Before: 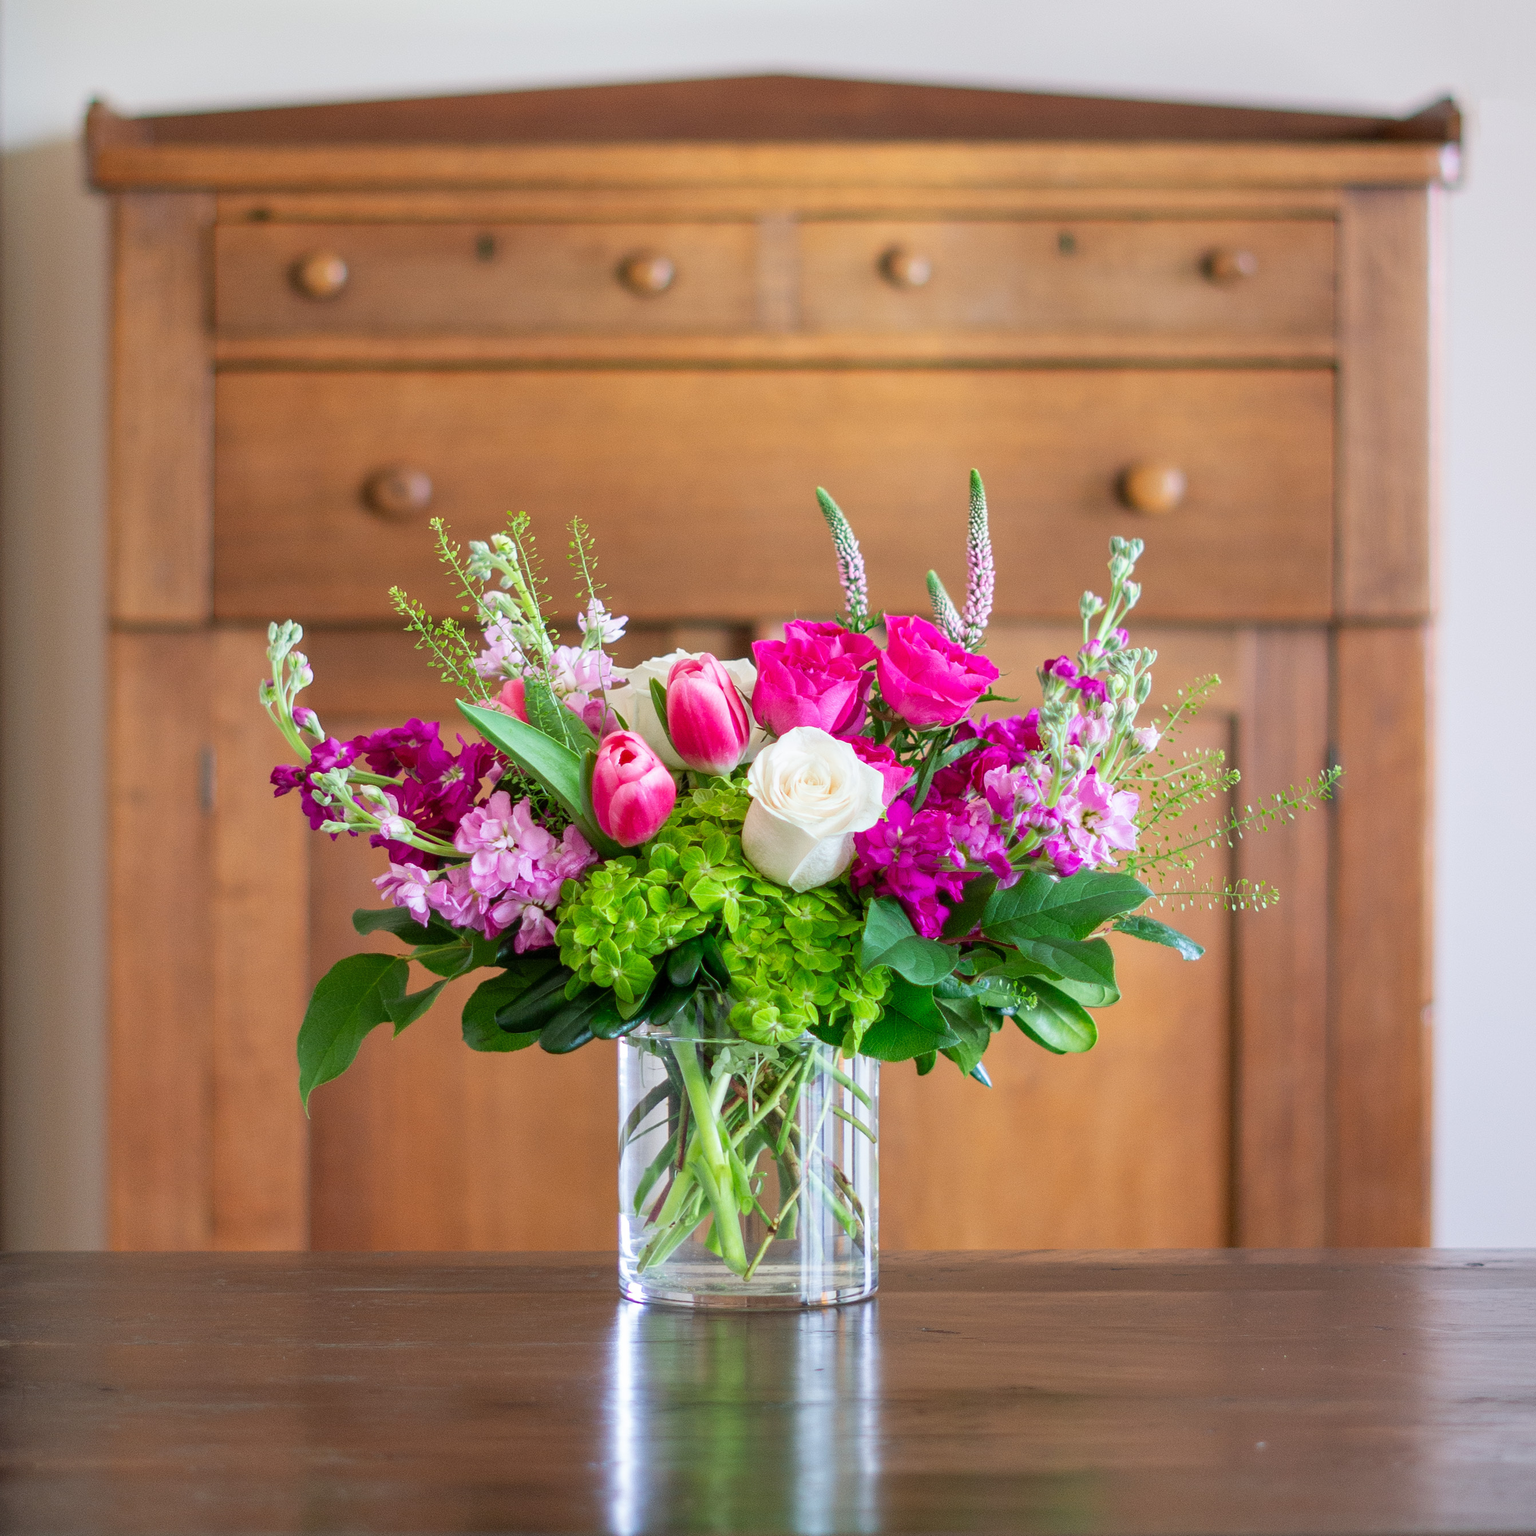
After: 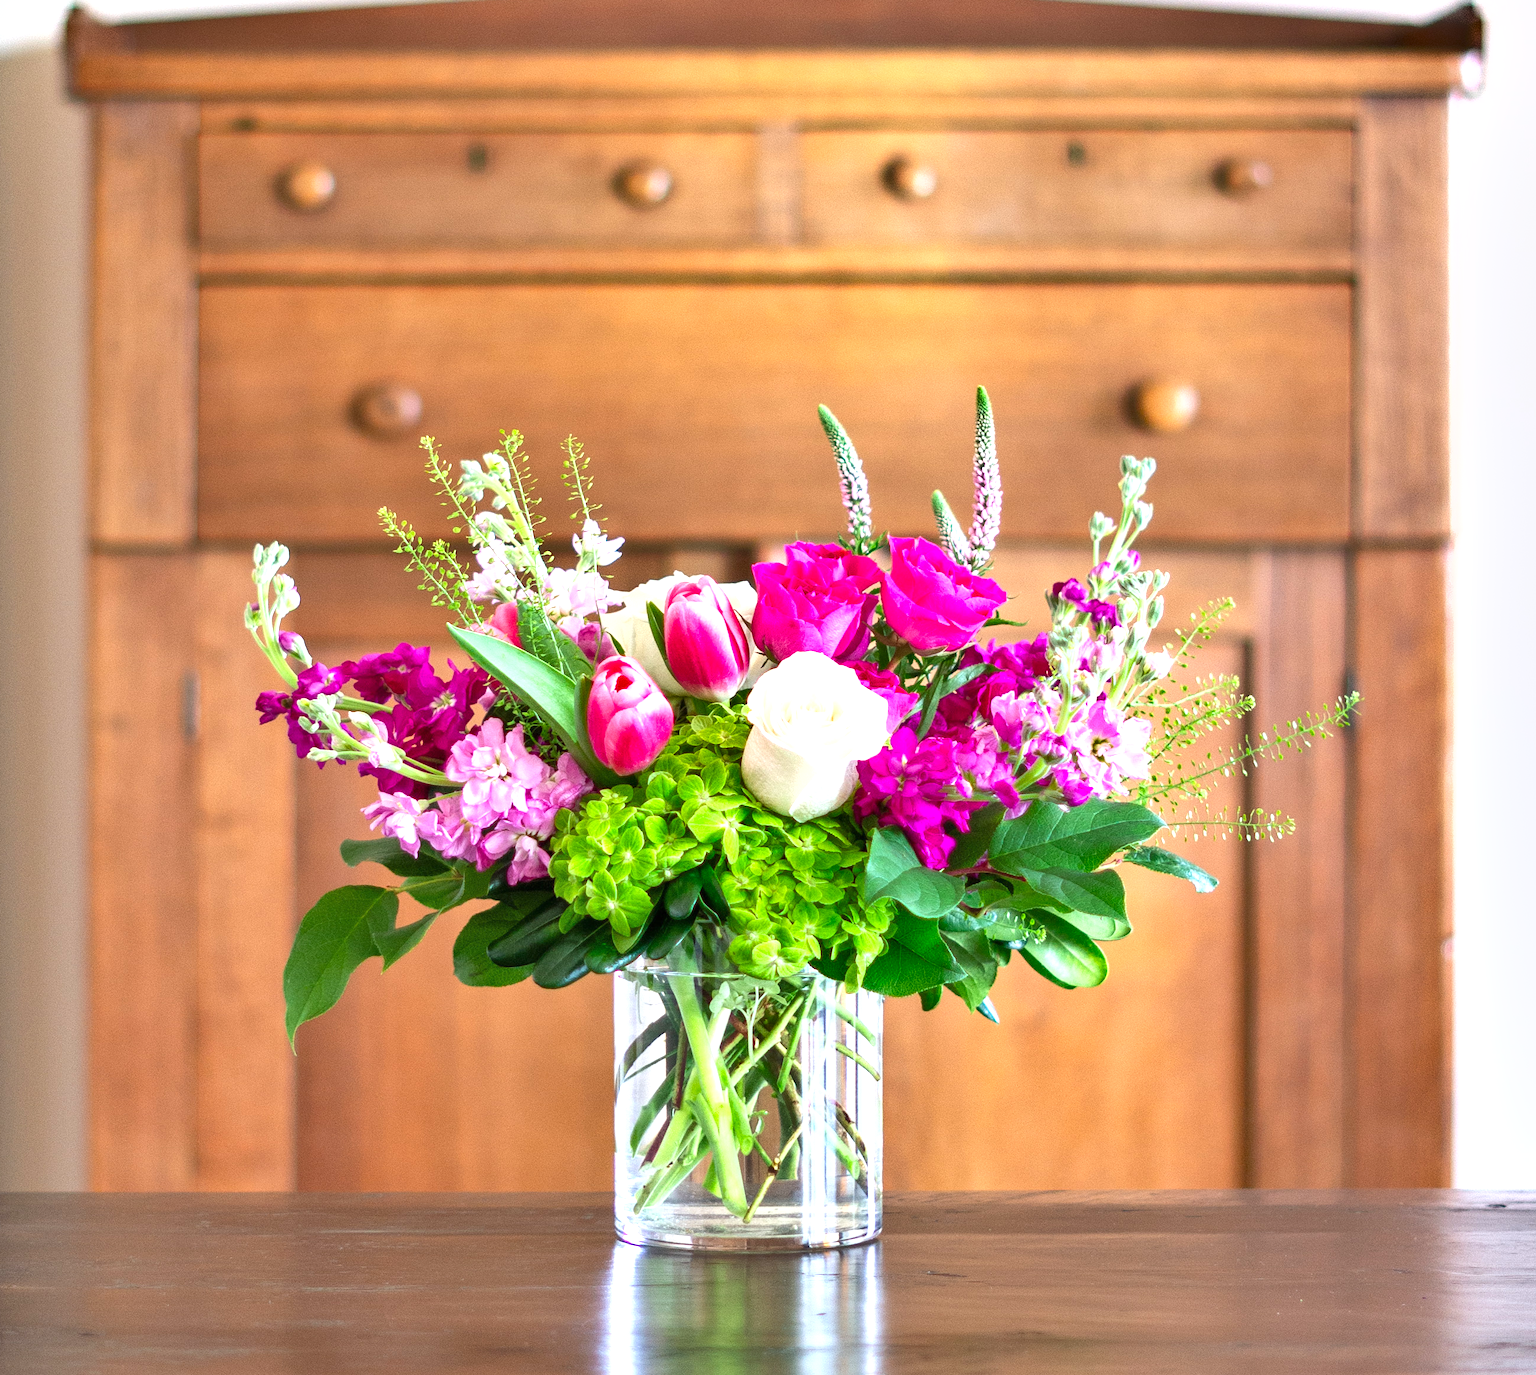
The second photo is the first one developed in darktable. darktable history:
shadows and highlights: highlights color adjustment 32.82%, soften with gaussian
exposure: black level correction 0, exposure 0.95 EV, compensate highlight preservation false
crop: left 1.467%, top 6.171%, right 1.476%, bottom 6.901%
